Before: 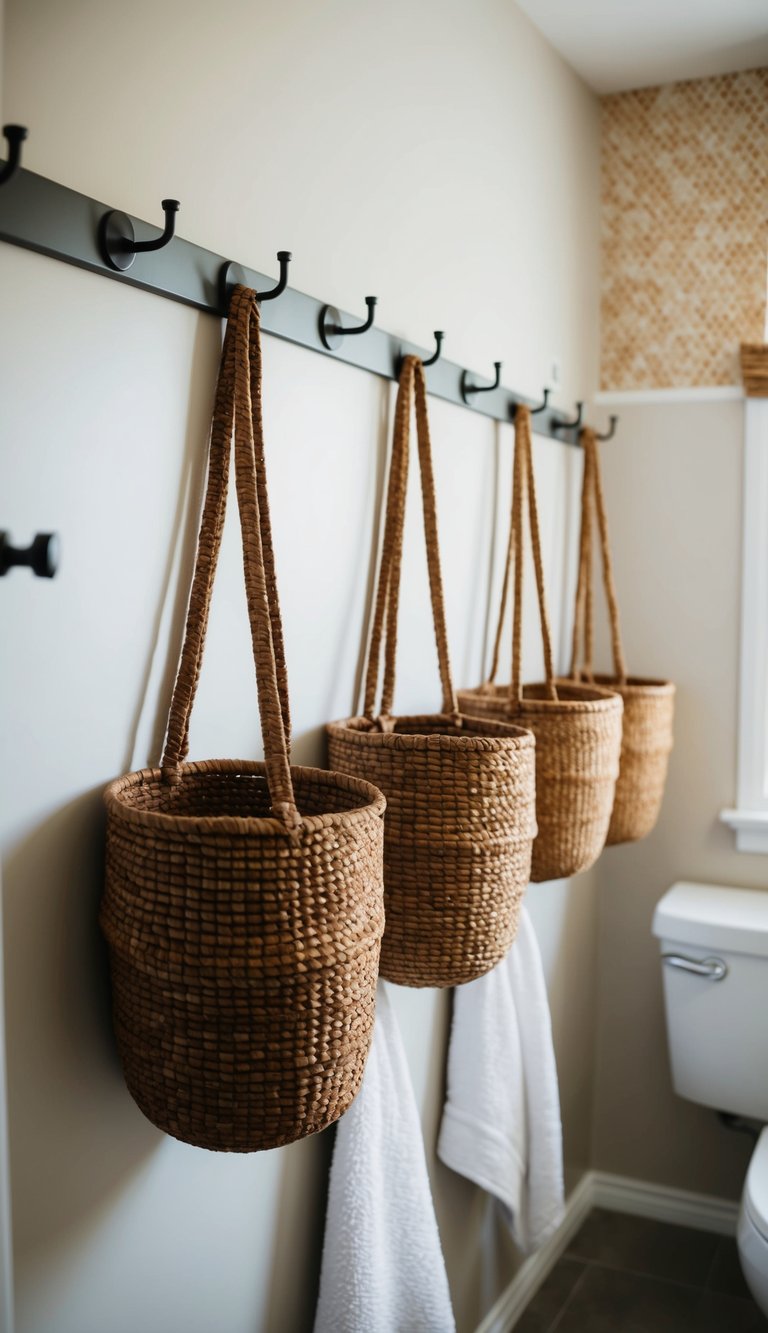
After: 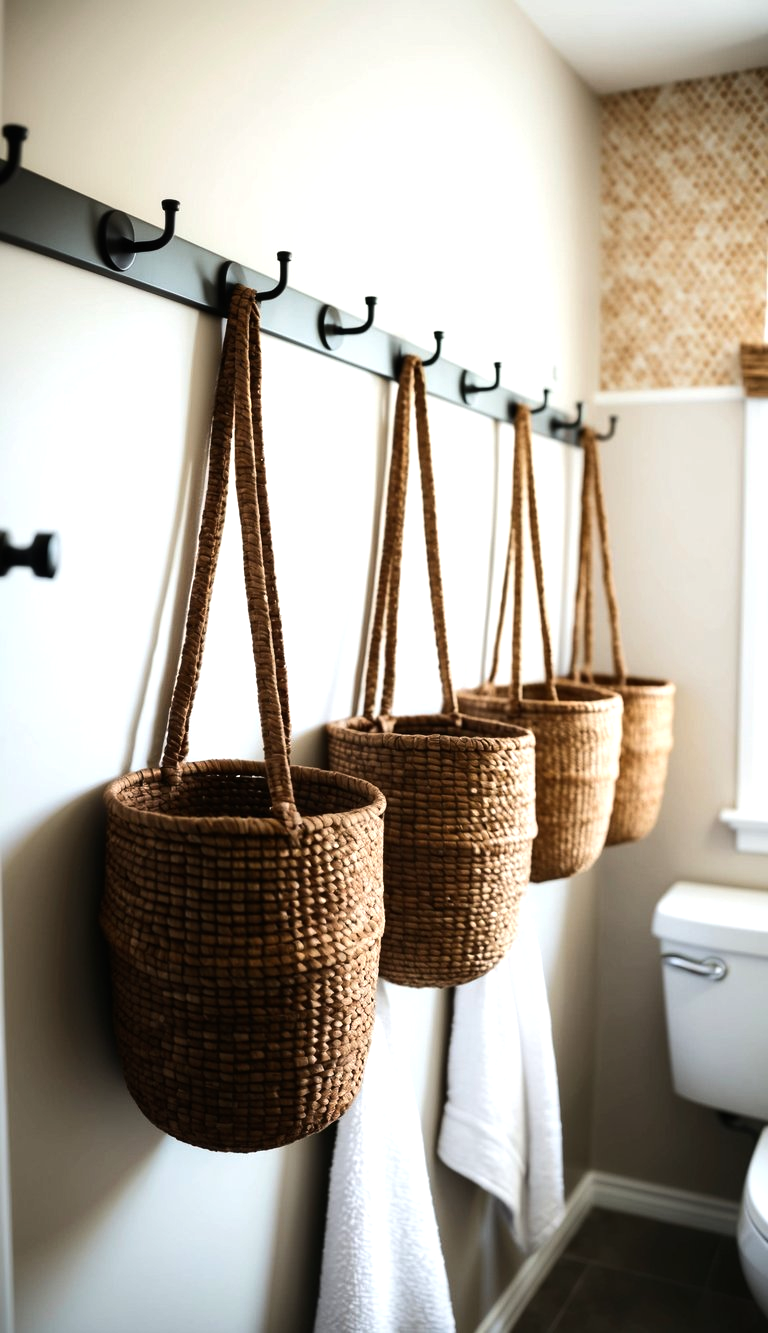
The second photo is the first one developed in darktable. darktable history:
tone equalizer: -8 EV -0.75 EV, -7 EV -0.7 EV, -6 EV -0.6 EV, -5 EV -0.4 EV, -3 EV 0.4 EV, -2 EV 0.6 EV, -1 EV 0.7 EV, +0 EV 0.75 EV, edges refinement/feathering 500, mask exposure compensation -1.57 EV, preserve details no
rotate and perspective: crop left 0, crop top 0
